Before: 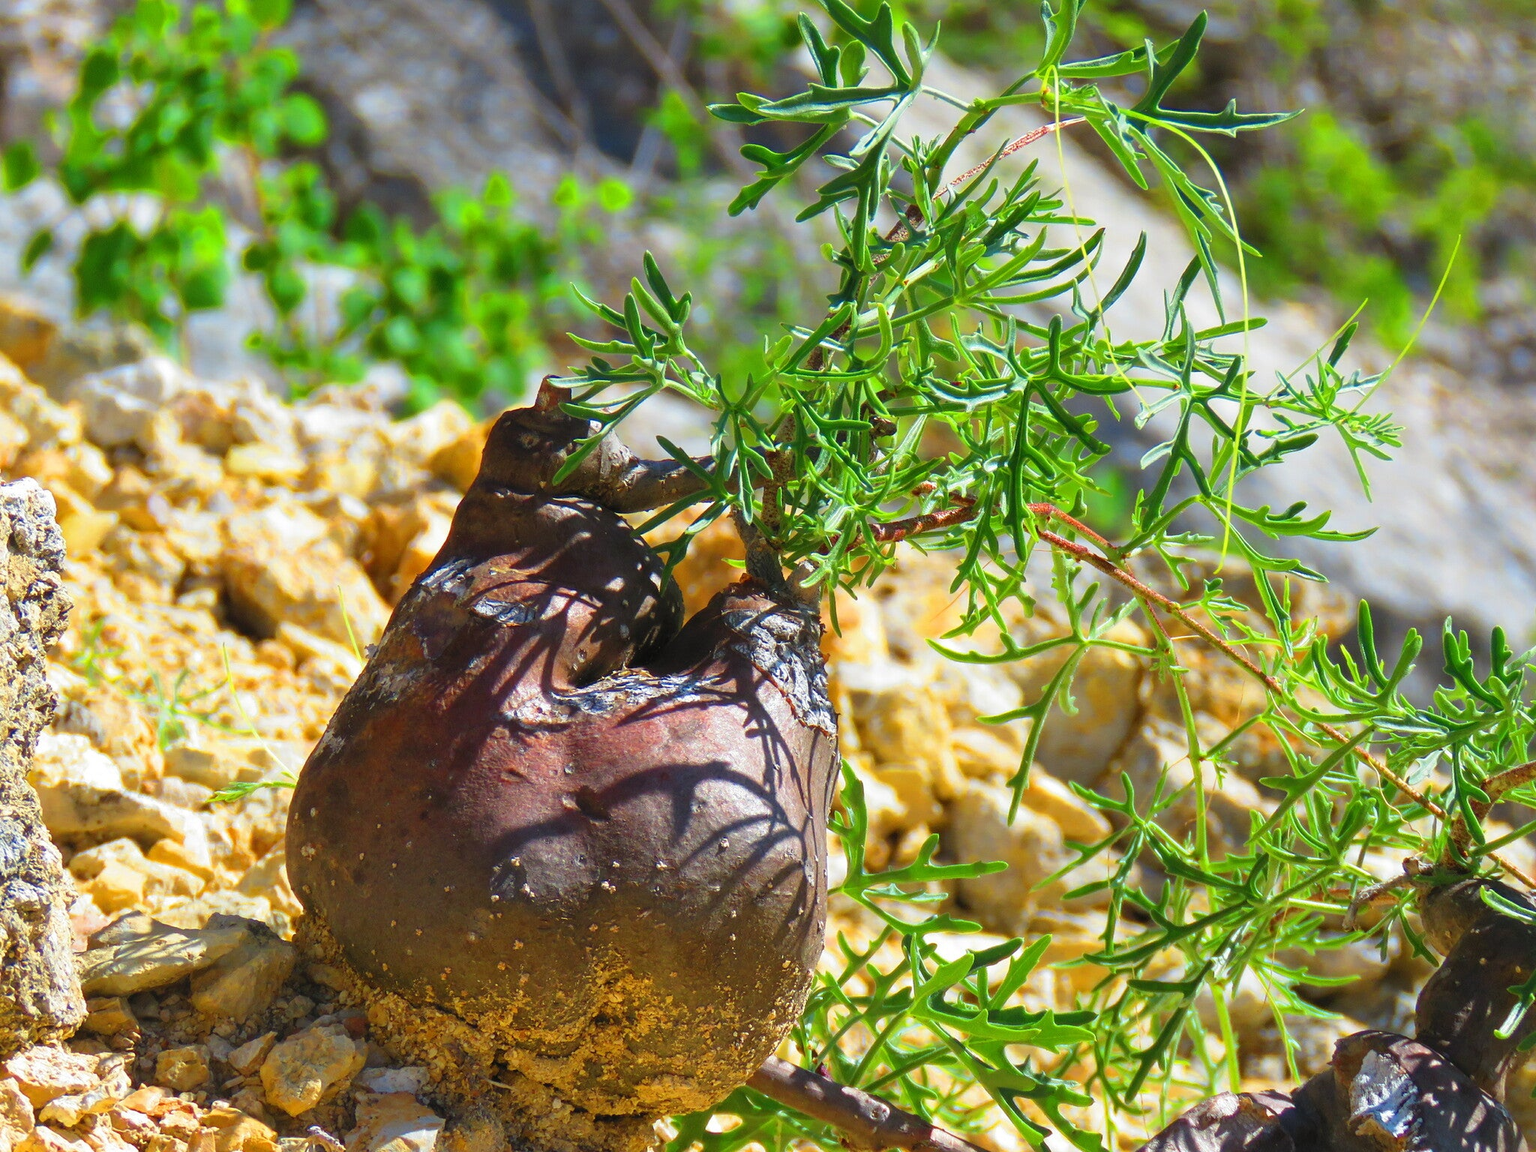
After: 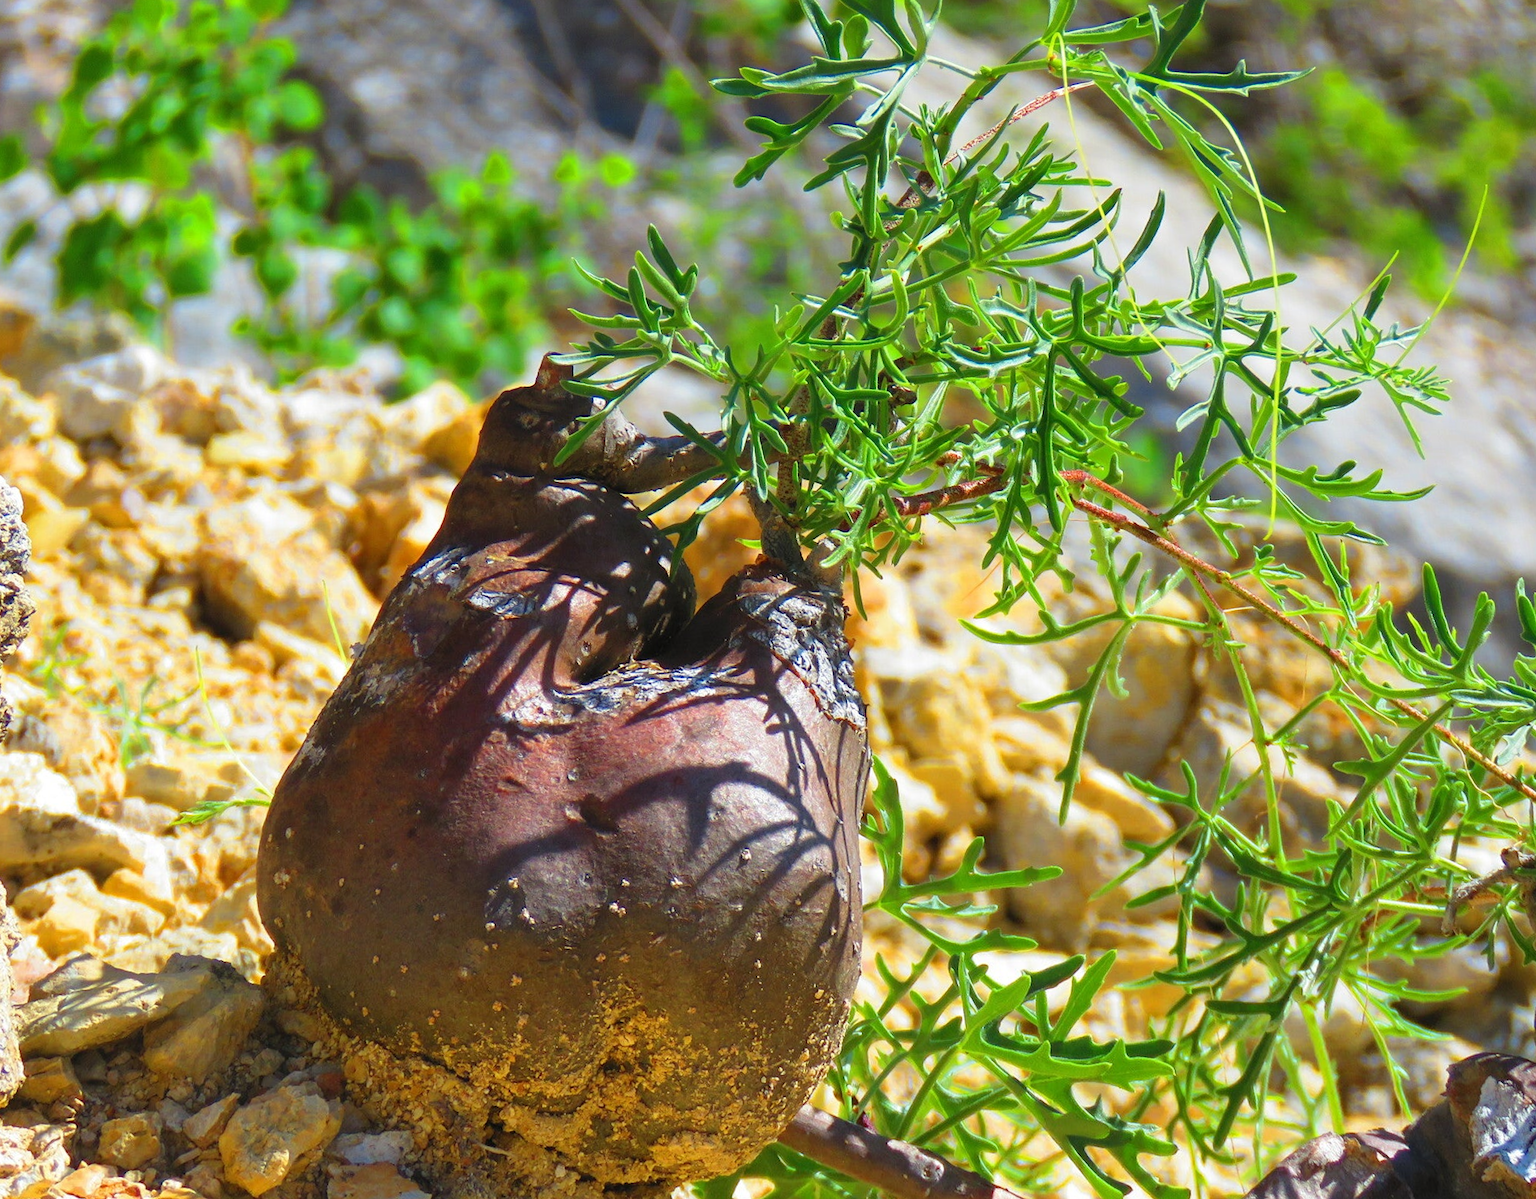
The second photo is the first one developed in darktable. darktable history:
rotate and perspective: rotation -1.68°, lens shift (vertical) -0.146, crop left 0.049, crop right 0.912, crop top 0.032, crop bottom 0.96
vibrance: vibrance 0%
